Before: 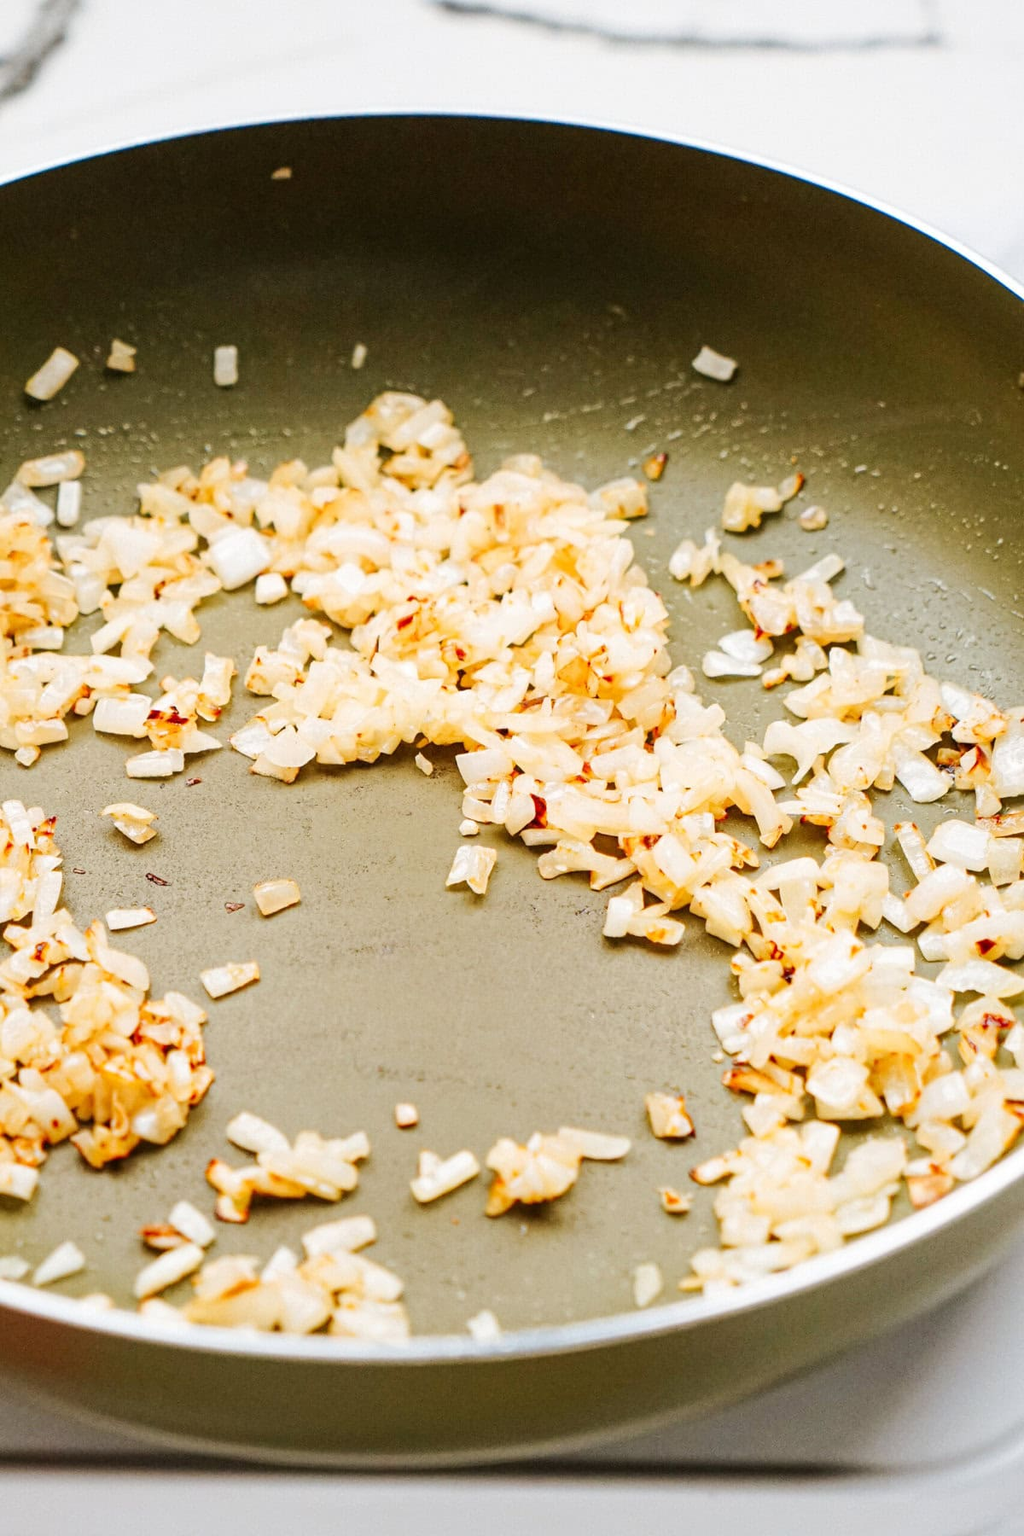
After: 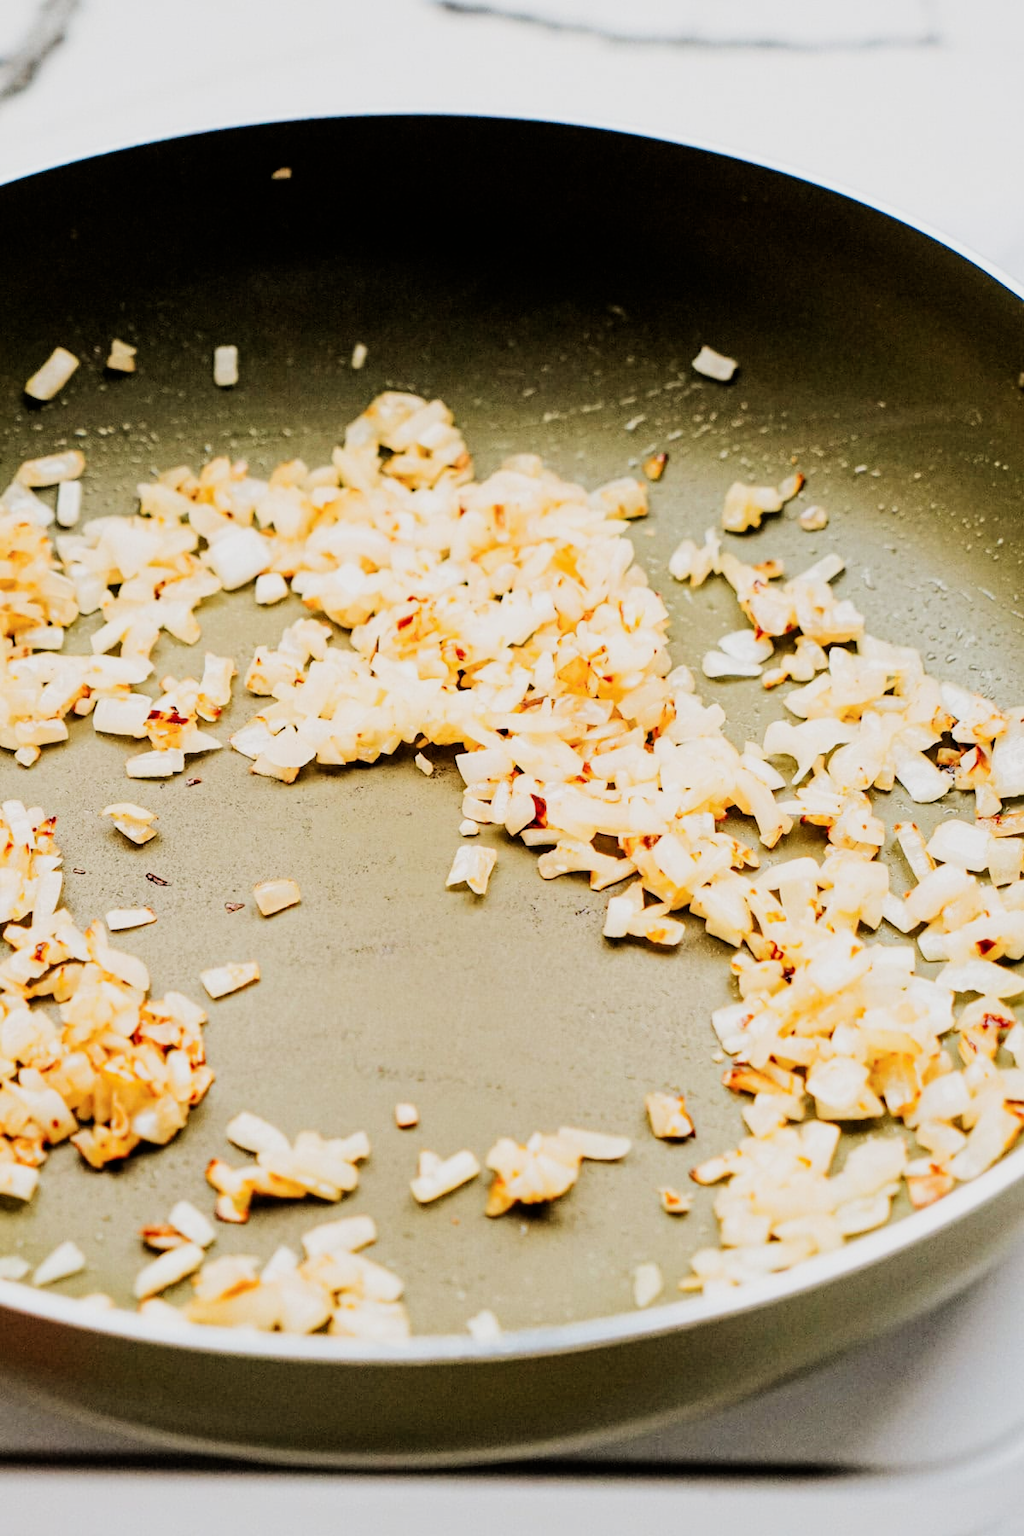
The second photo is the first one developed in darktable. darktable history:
filmic rgb: black relative exposure -5.07 EV, white relative exposure 3.97 EV, hardness 2.89, contrast 1.386, highlights saturation mix -19.25%
